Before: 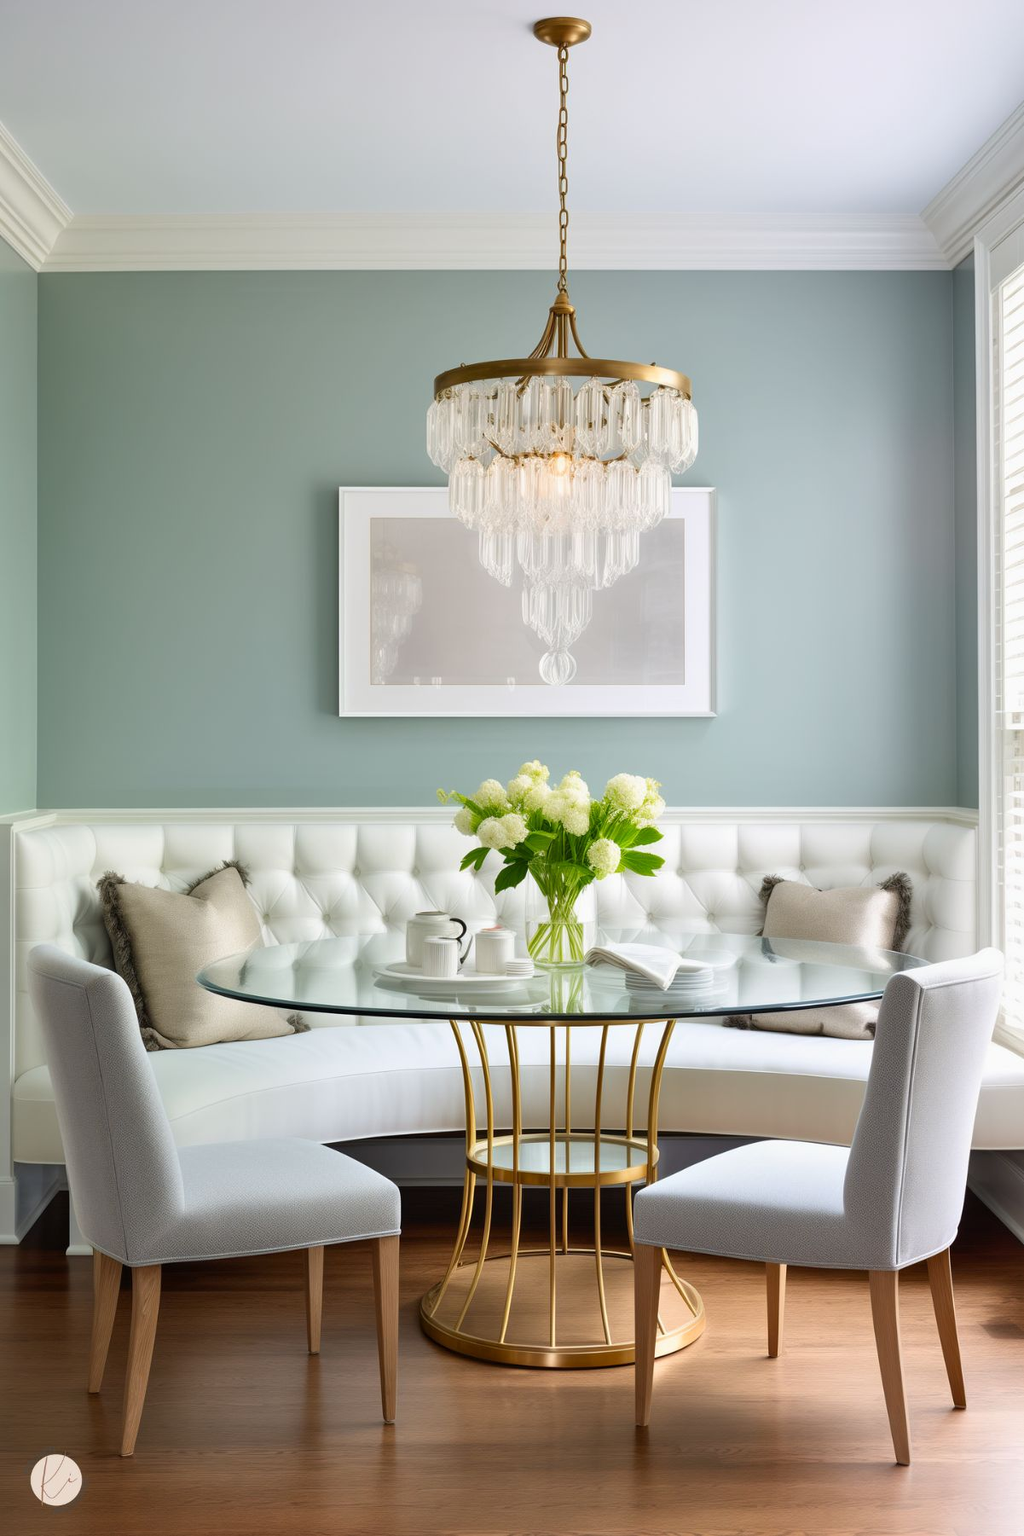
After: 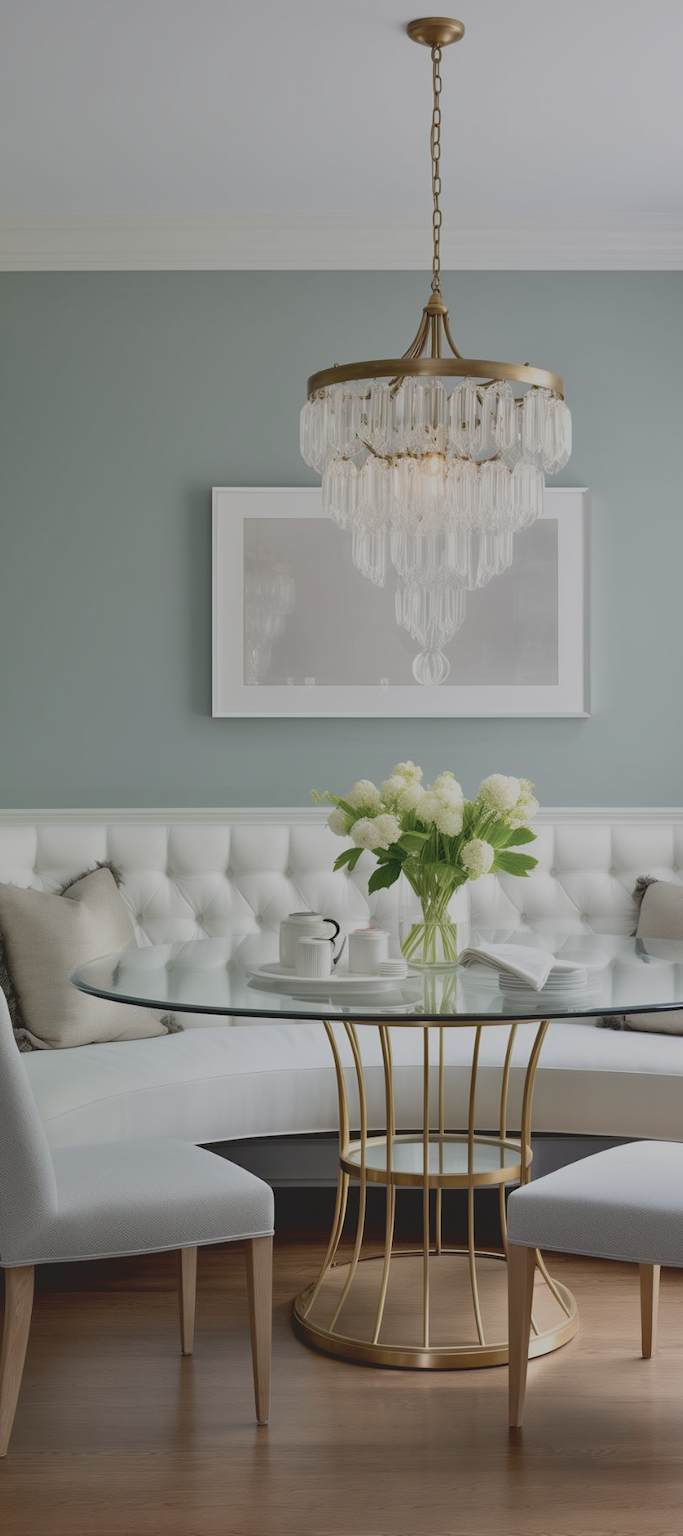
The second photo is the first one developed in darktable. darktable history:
exposure: black level correction 0.011, exposure -0.473 EV, compensate exposure bias true, compensate highlight preservation false
contrast brightness saturation: contrast -0.25, saturation -0.449
crop and rotate: left 12.464%, right 20.817%
